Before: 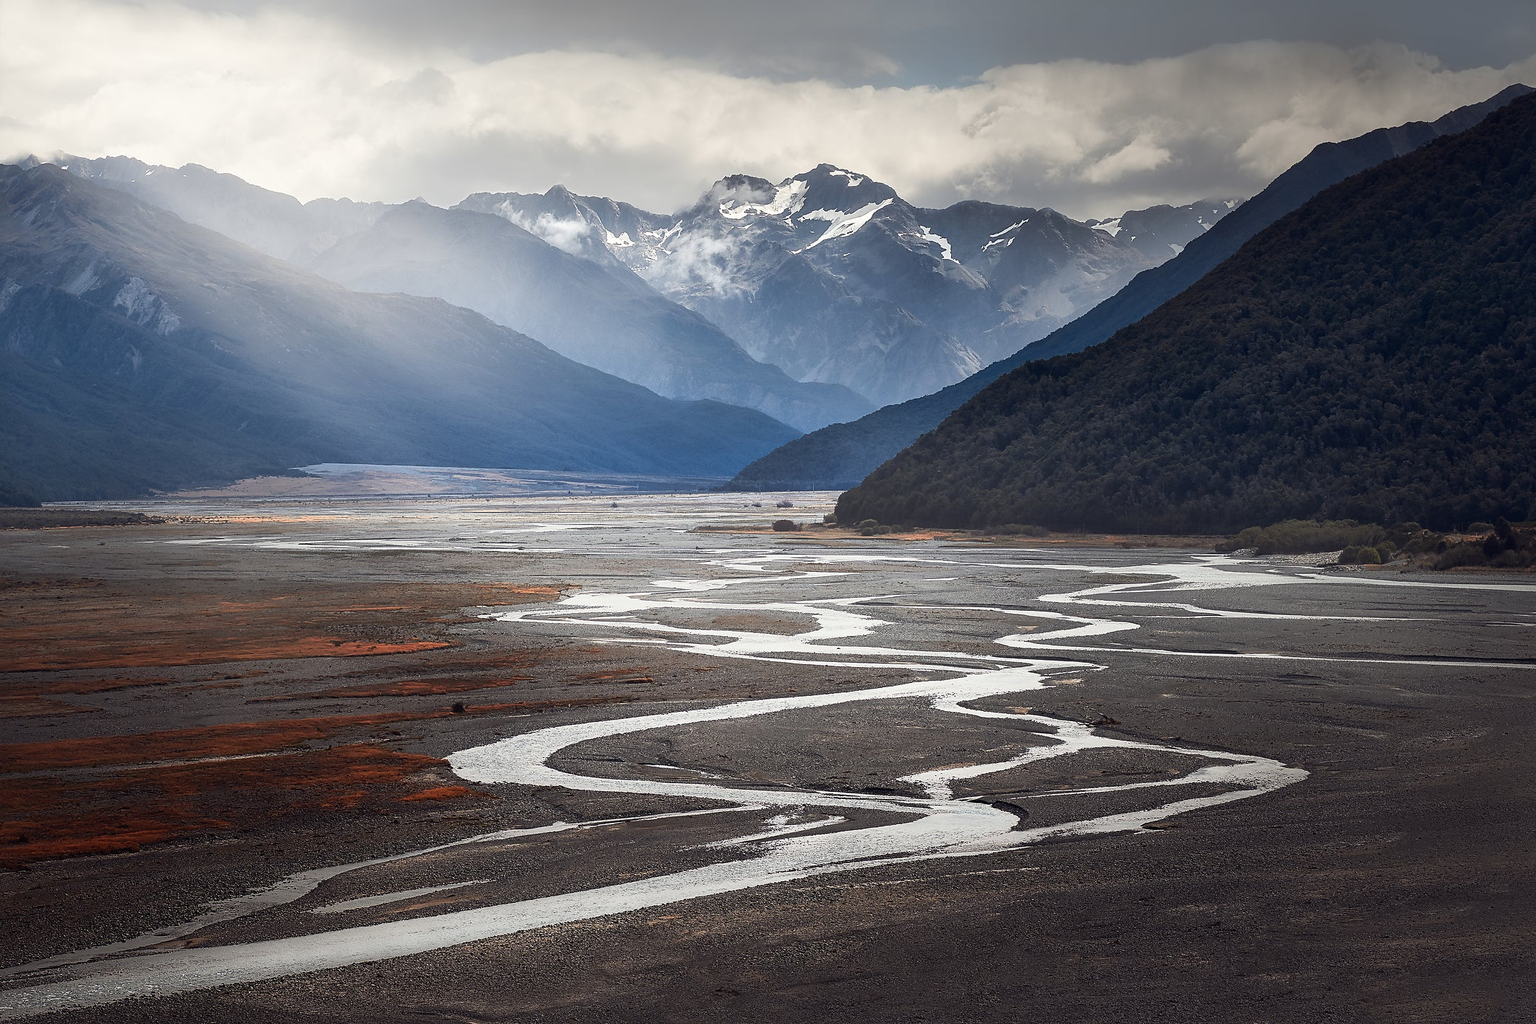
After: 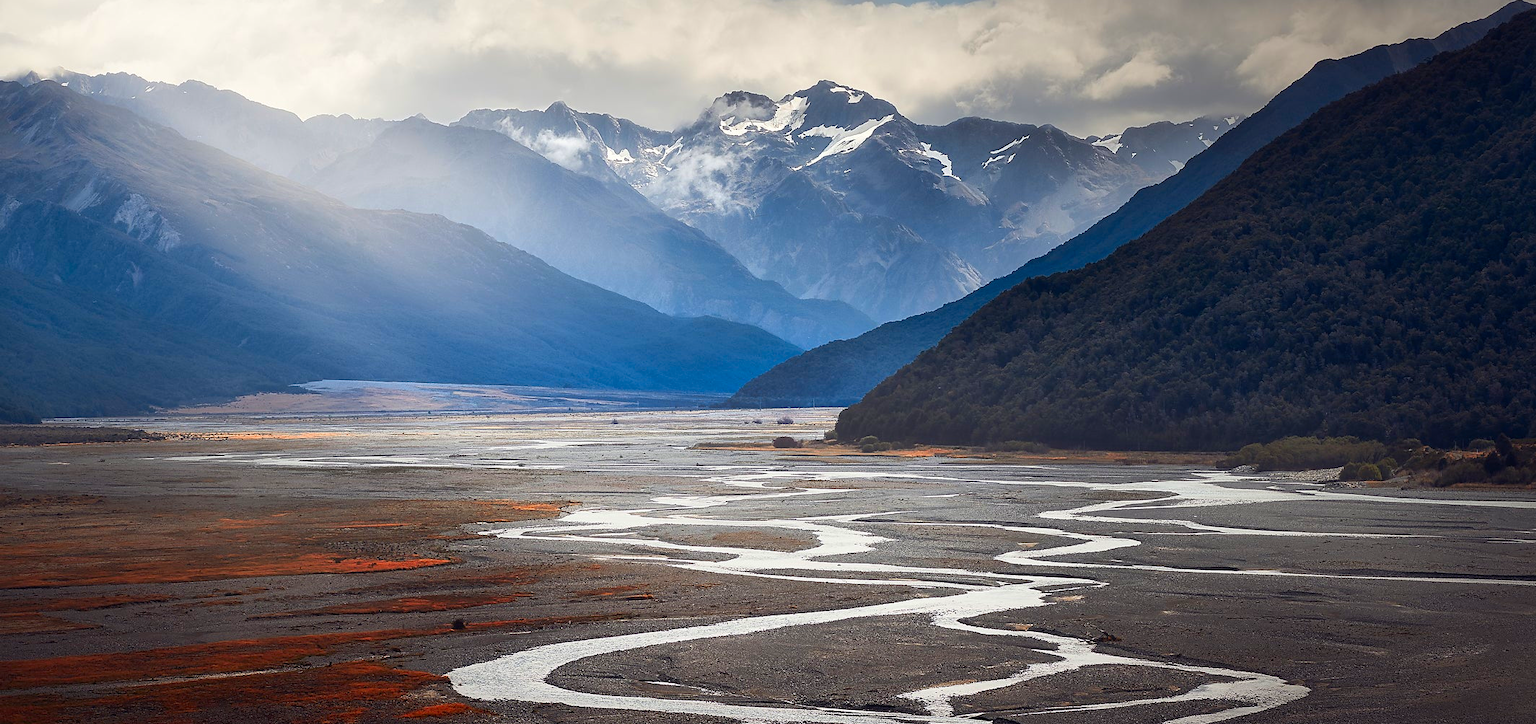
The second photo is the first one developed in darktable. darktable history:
contrast brightness saturation: saturation 0.5
crop and rotate: top 8.293%, bottom 20.996%
